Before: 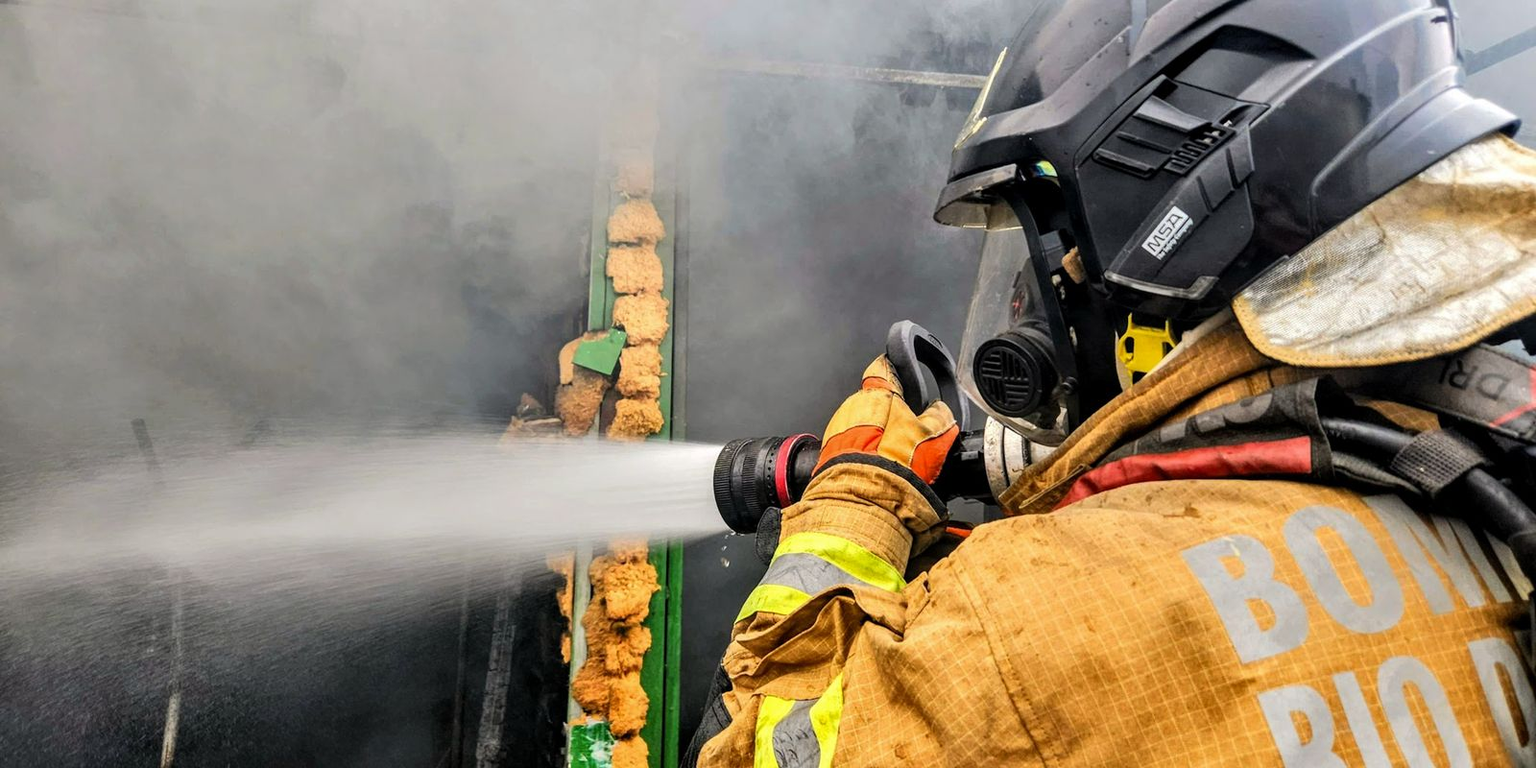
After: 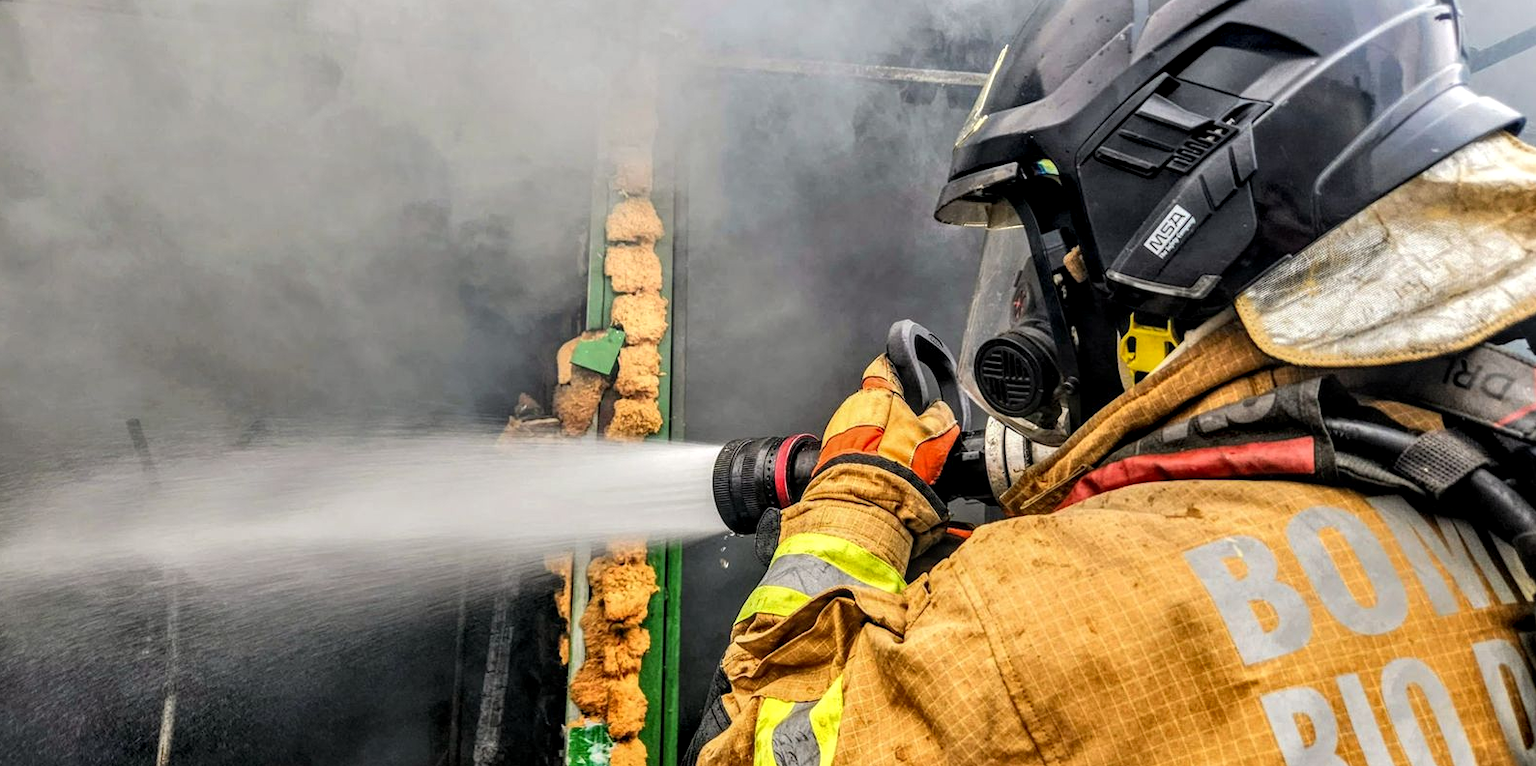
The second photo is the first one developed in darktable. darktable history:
crop: left 0.434%, top 0.485%, right 0.244%, bottom 0.386%
local contrast: detail 130%
